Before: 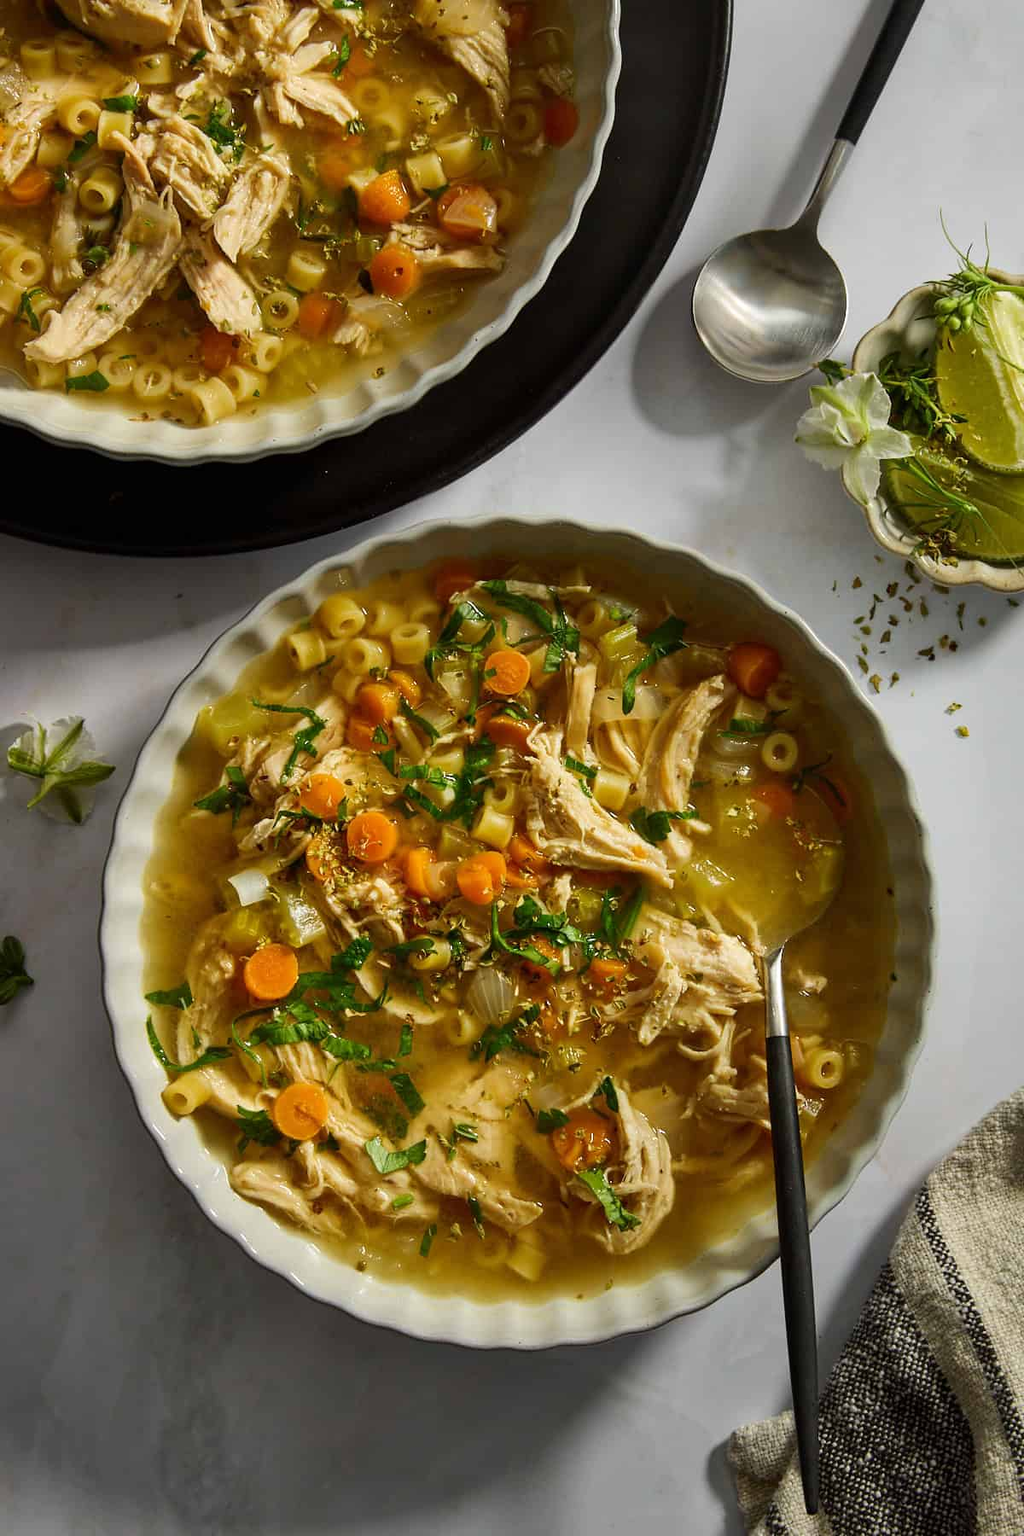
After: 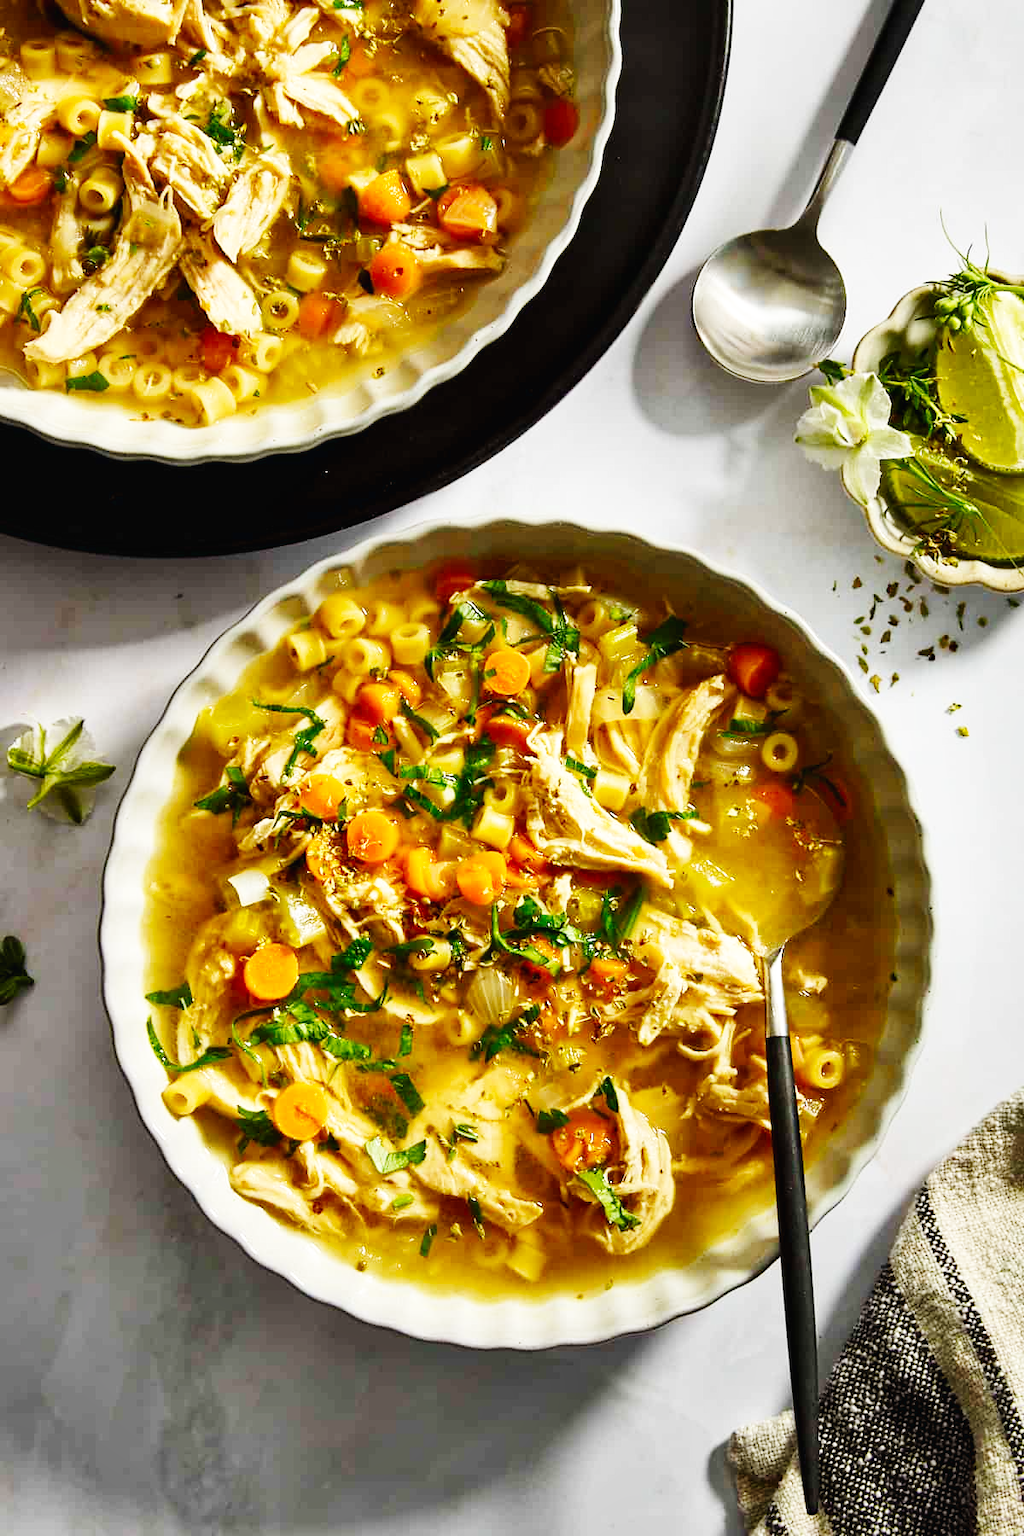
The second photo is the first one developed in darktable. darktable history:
base curve: curves: ch0 [(0, 0.003) (0.001, 0.002) (0.006, 0.004) (0.02, 0.022) (0.048, 0.086) (0.094, 0.234) (0.162, 0.431) (0.258, 0.629) (0.385, 0.8) (0.548, 0.918) (0.751, 0.988) (1, 1)], preserve colors none
shadows and highlights: low approximation 0.01, soften with gaussian
